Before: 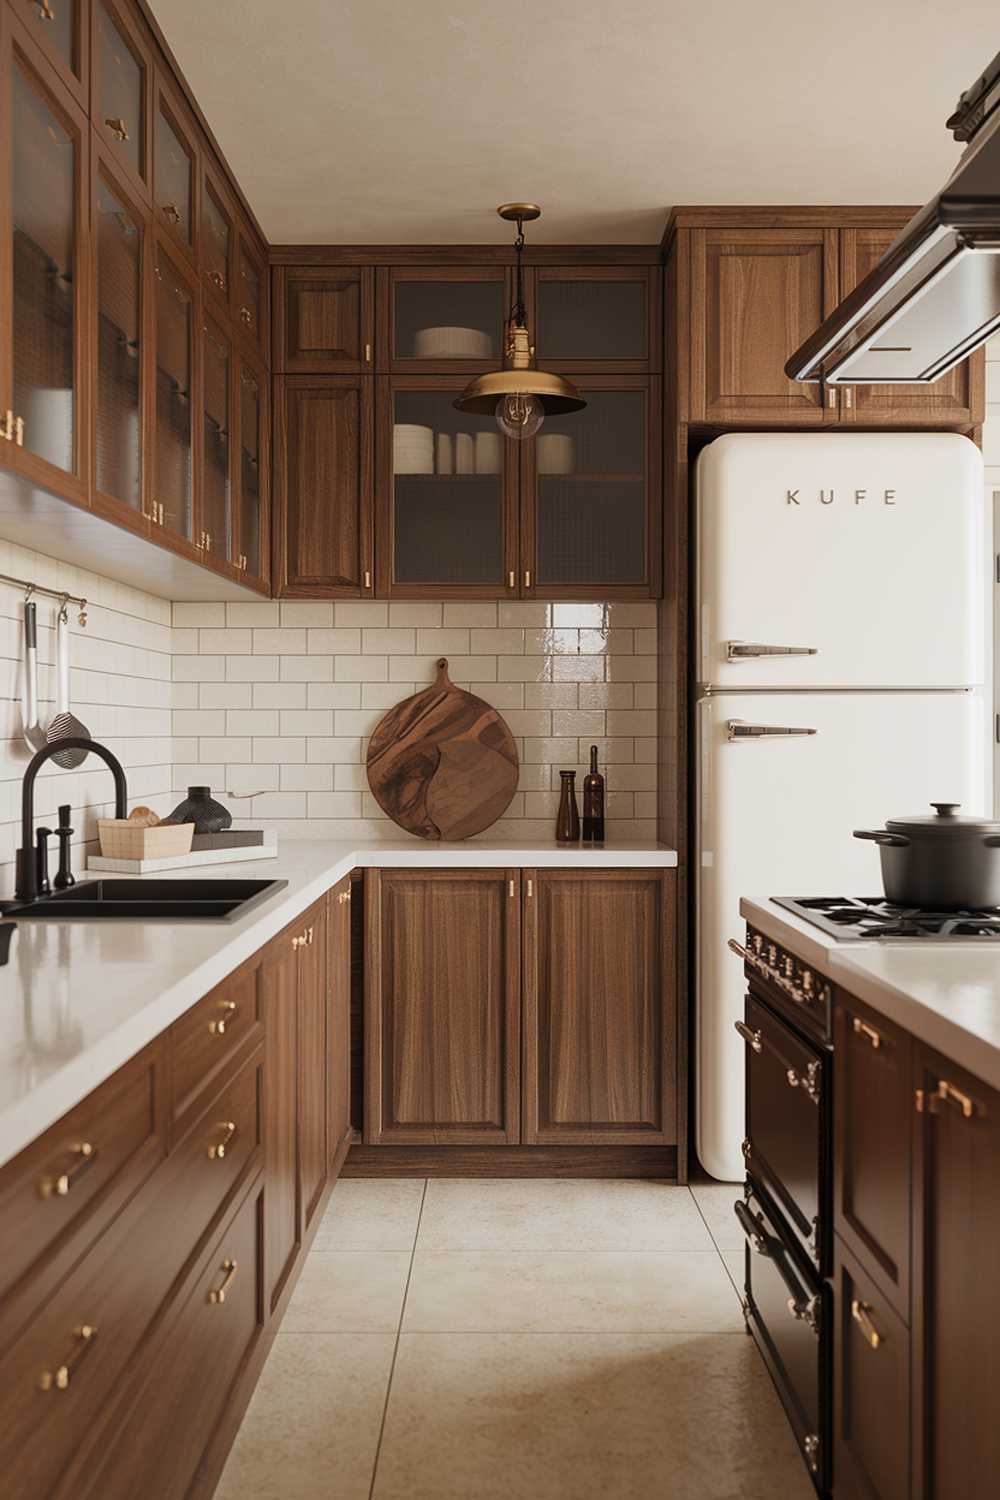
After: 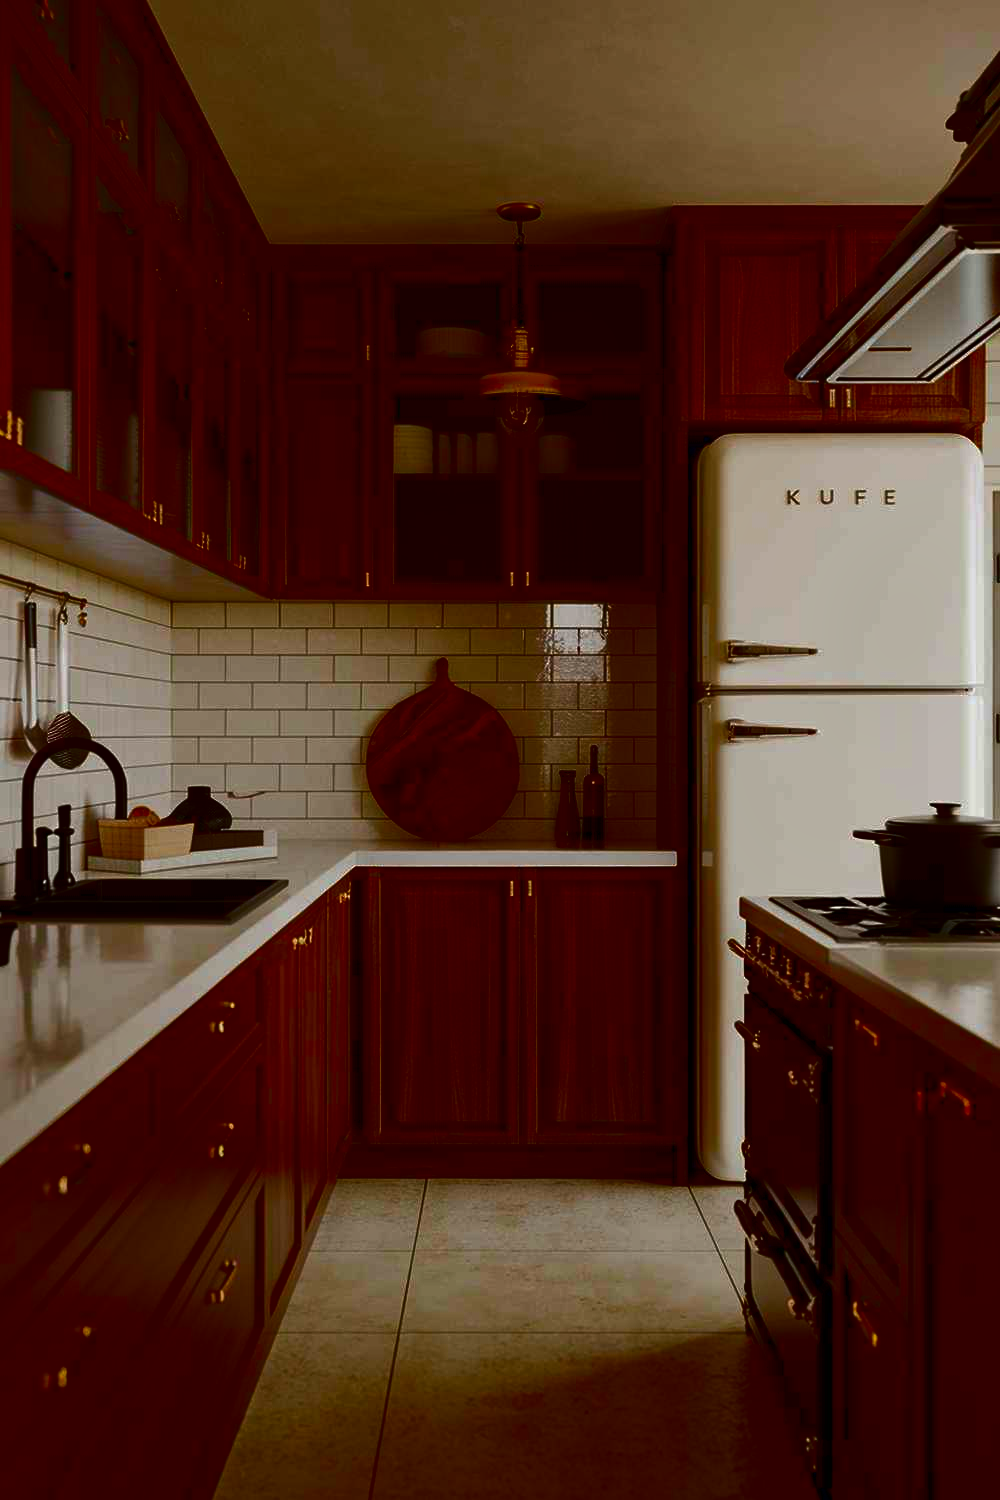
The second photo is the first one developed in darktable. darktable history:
shadows and highlights: shadows 24.13, highlights -79.79, soften with gaussian
contrast brightness saturation: brightness -0.99, saturation 0.993
